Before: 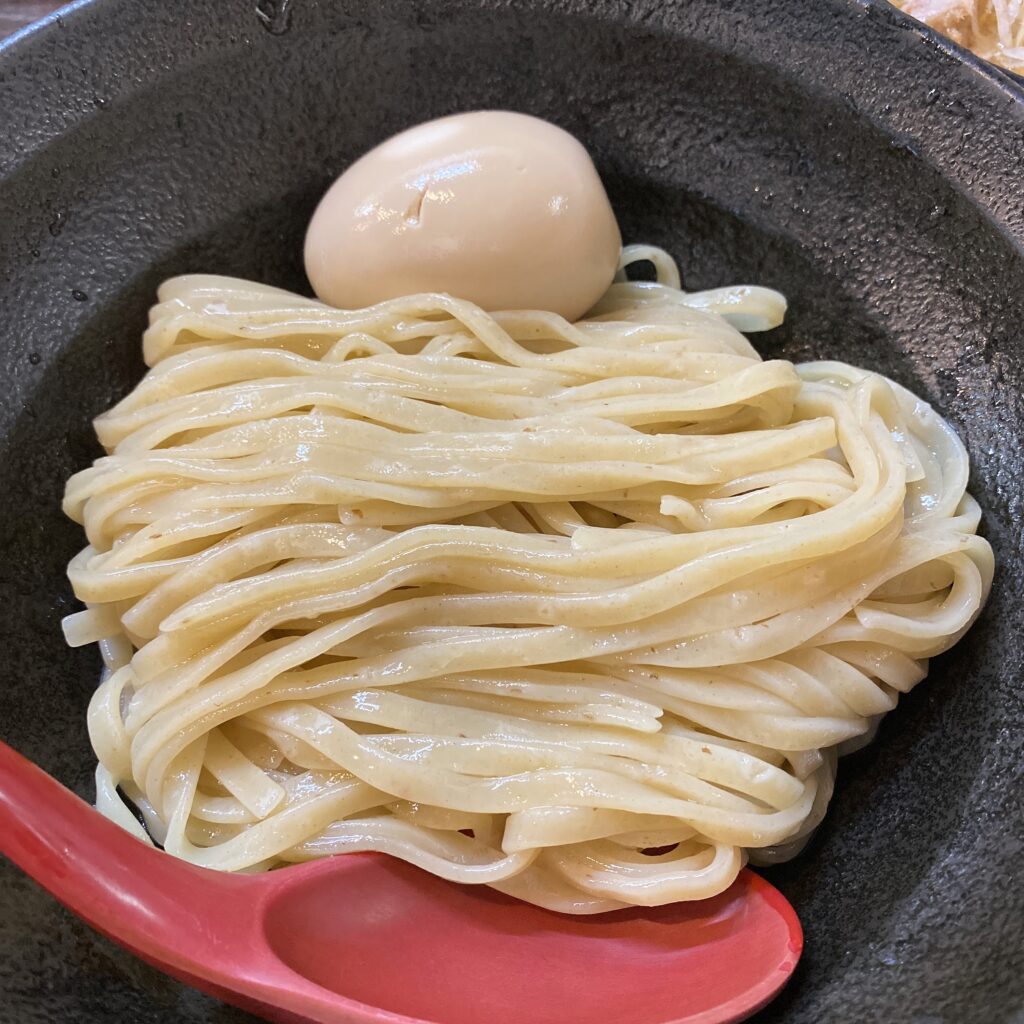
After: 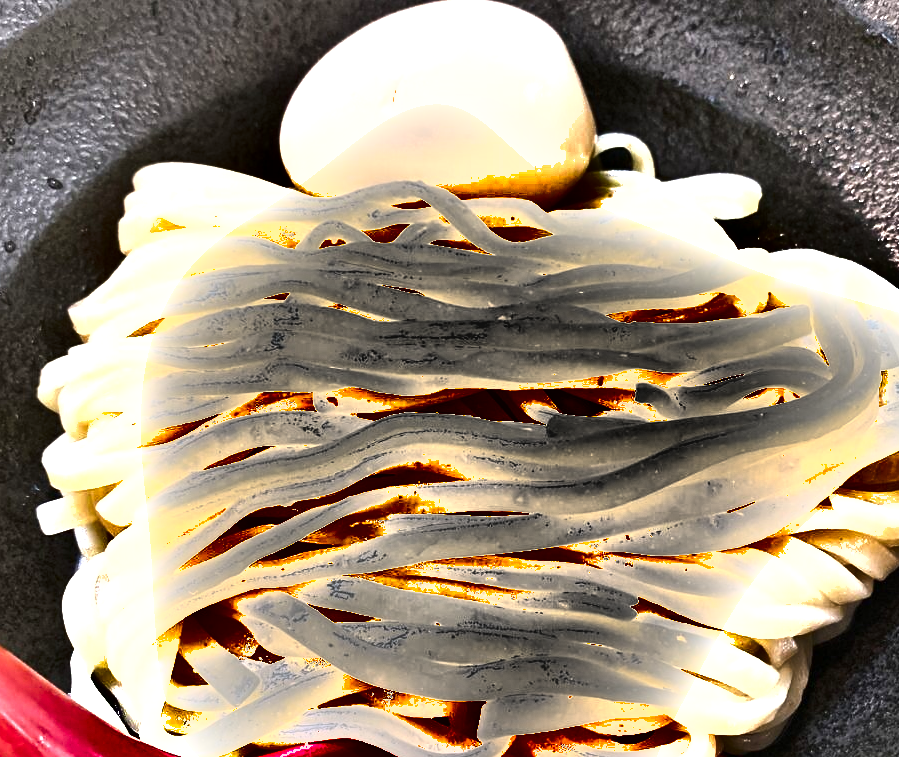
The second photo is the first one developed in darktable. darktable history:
crop and rotate: left 2.463%, top 11.016%, right 9.692%, bottom 15.027%
tone equalizer: -8 EV -0.719 EV, -7 EV -0.714 EV, -6 EV -0.621 EV, -5 EV -0.415 EV, -3 EV 0.399 EV, -2 EV 0.6 EV, -1 EV 0.694 EV, +0 EV 0.738 EV, edges refinement/feathering 500, mask exposure compensation -1.57 EV, preserve details no
exposure: black level correction 0, exposure 1.2 EV, compensate exposure bias true, compensate highlight preservation false
local contrast: mode bilateral grid, contrast 21, coarseness 50, detail 120%, midtone range 0.2
shadows and highlights: shadows 20.84, highlights -80.81, soften with gaussian
